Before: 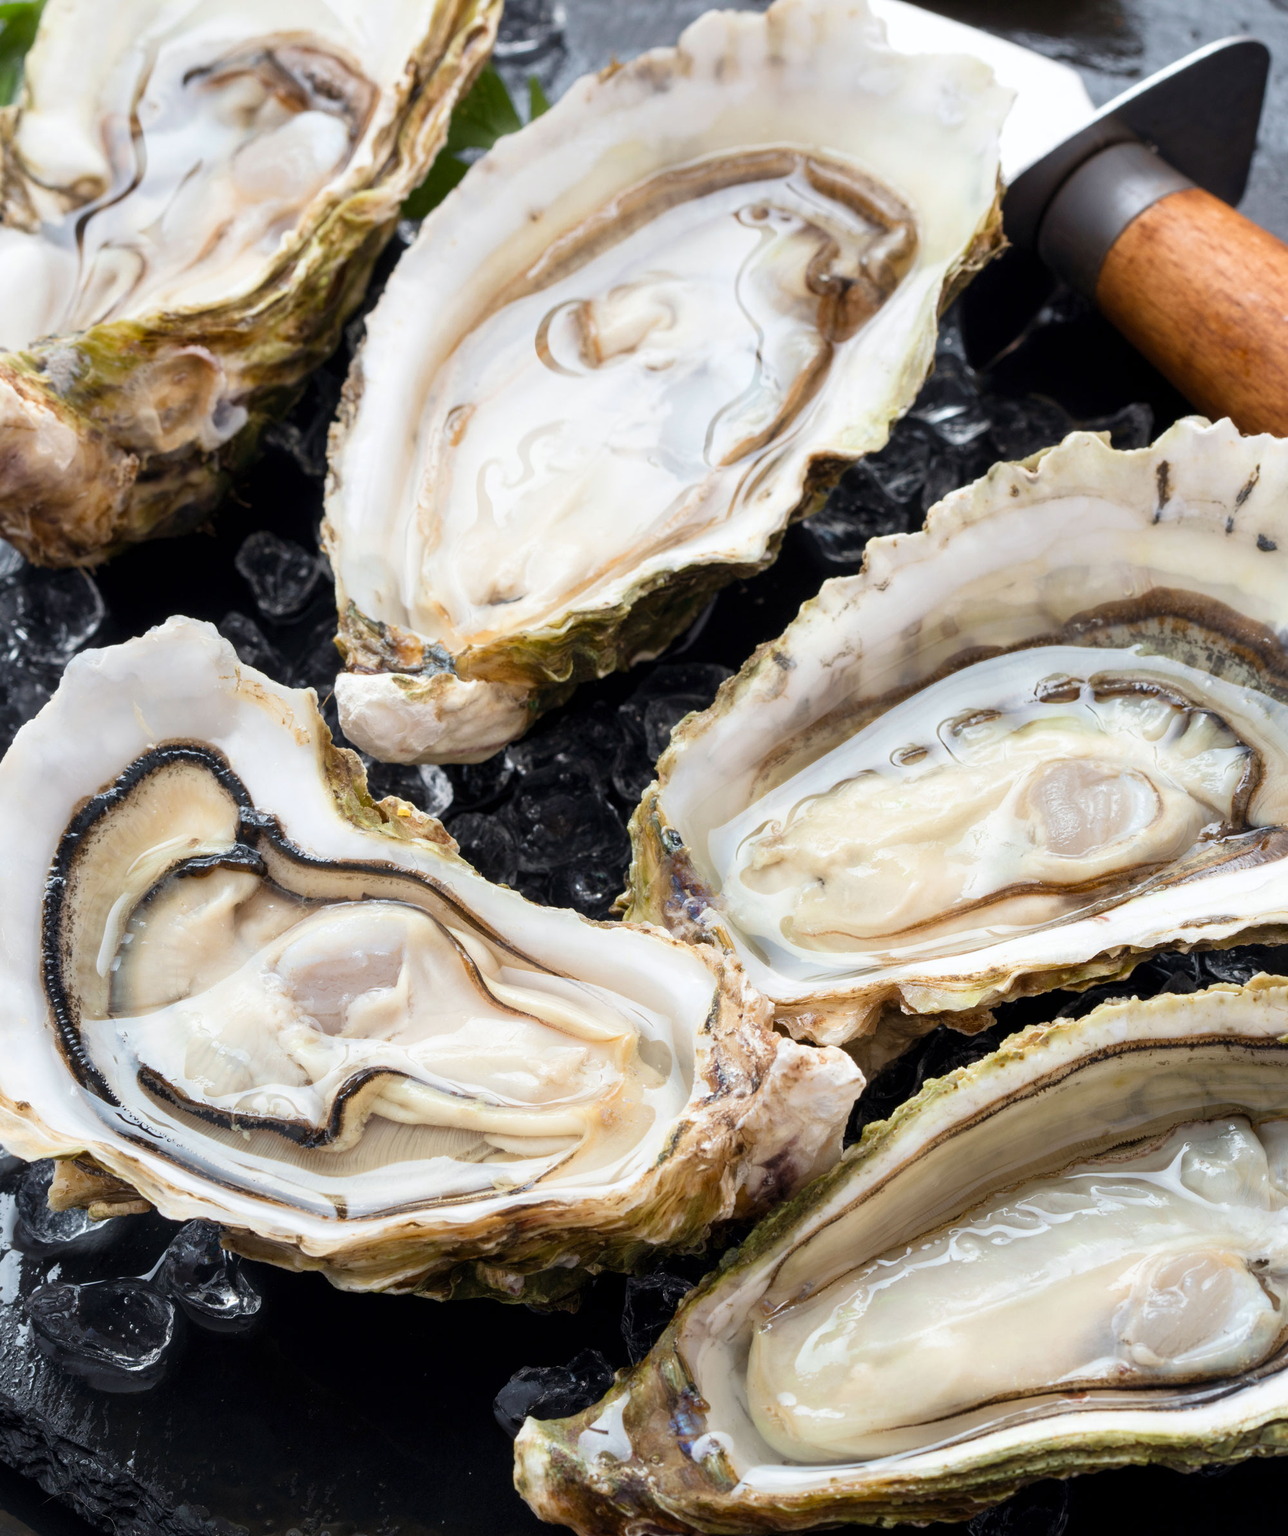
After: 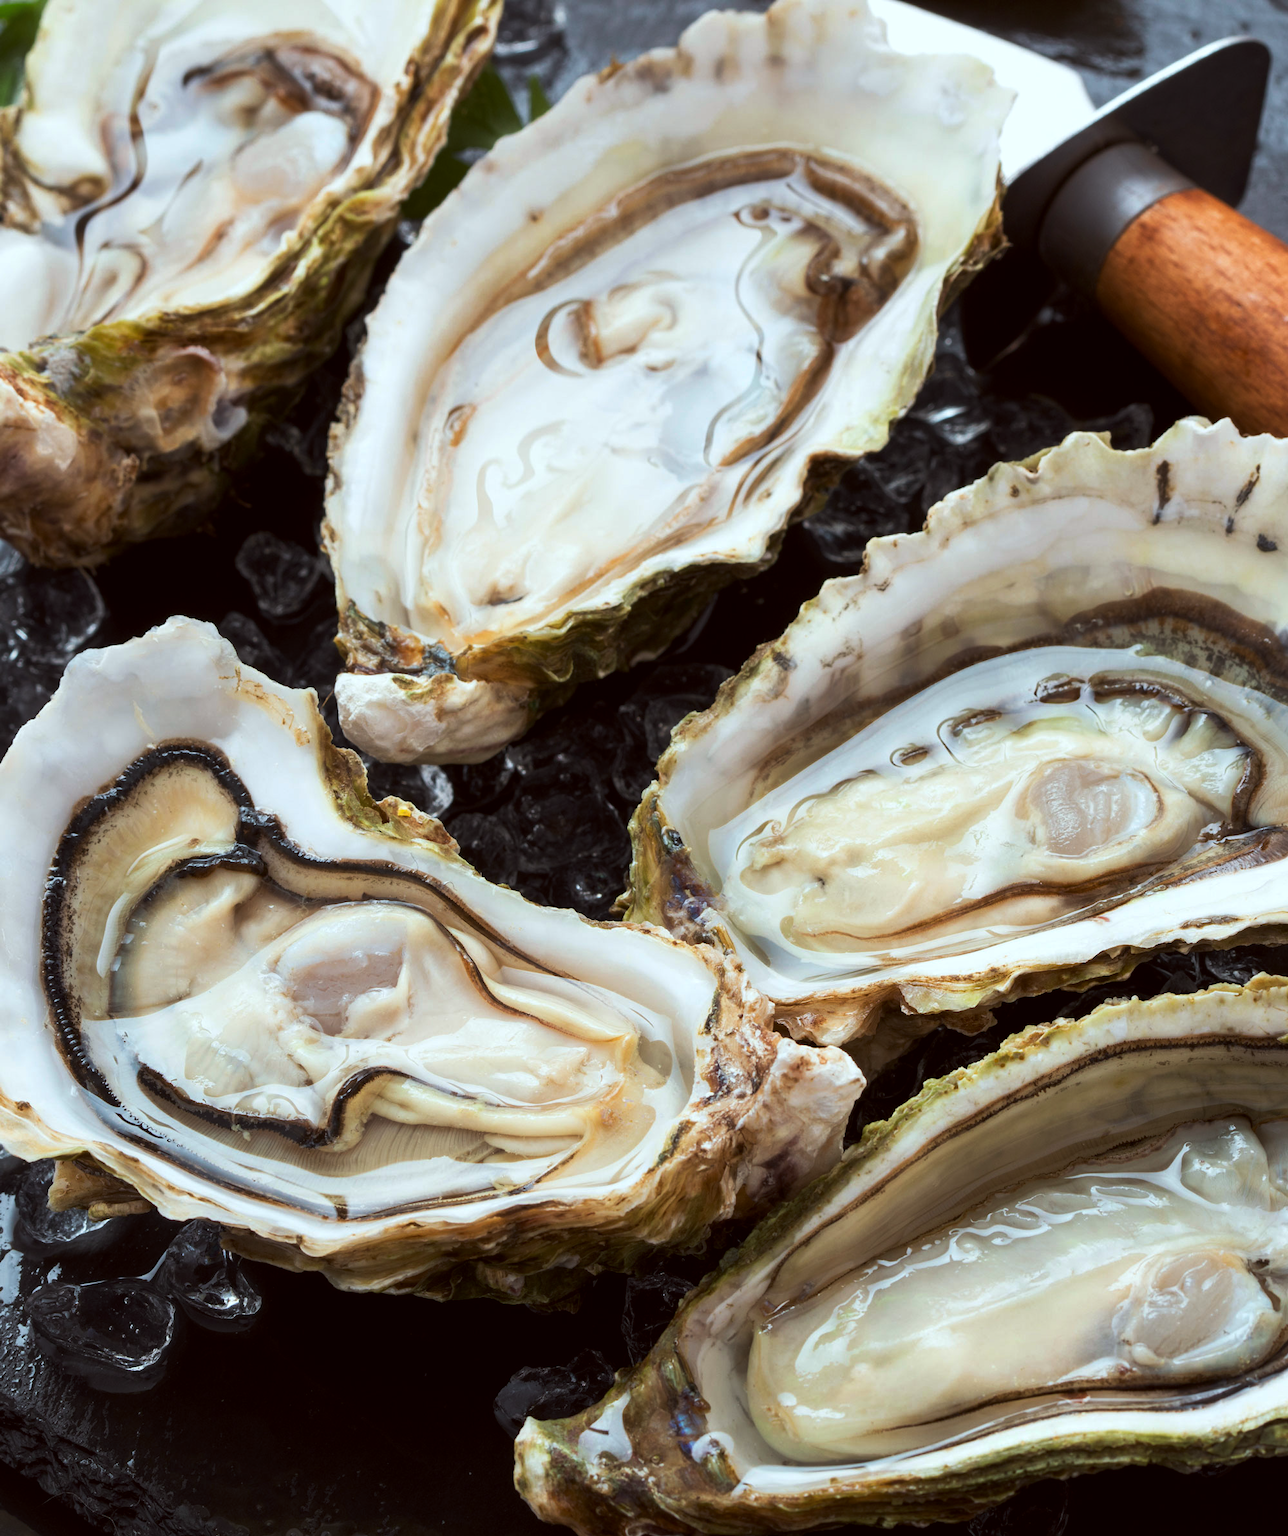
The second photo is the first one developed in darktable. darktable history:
tone curve: curves: ch0 [(0, 0) (0.536, 0.402) (1, 1)], preserve colors none
color correction: highlights a* -4.98, highlights b* -3.76, shadows a* 3.83, shadows b* 4.08
